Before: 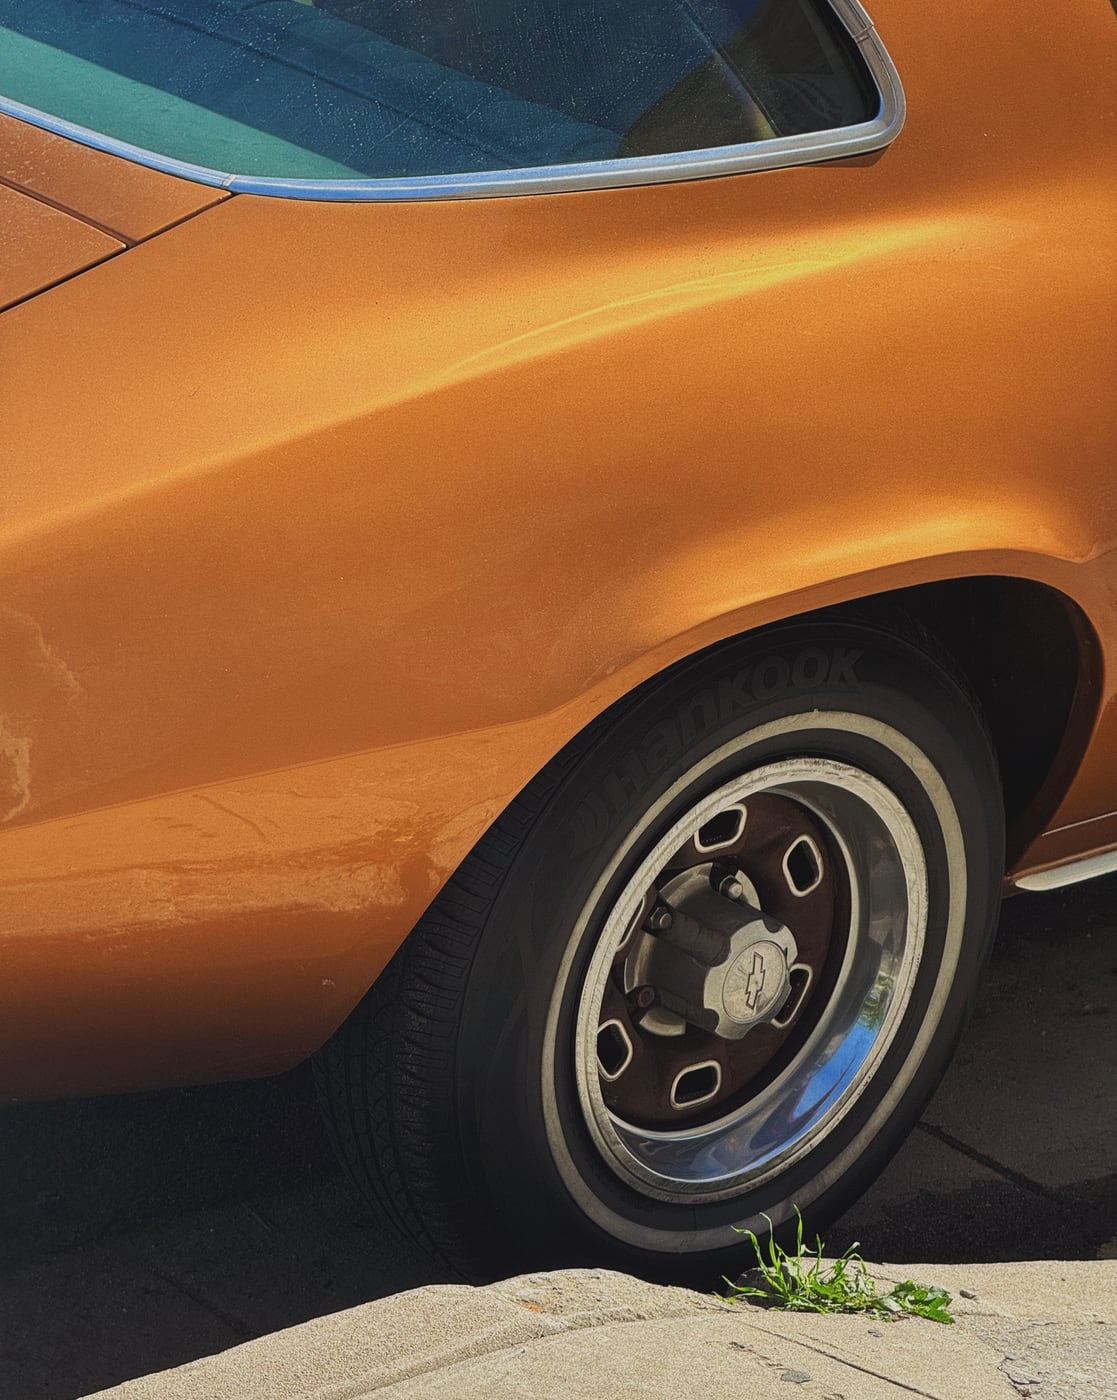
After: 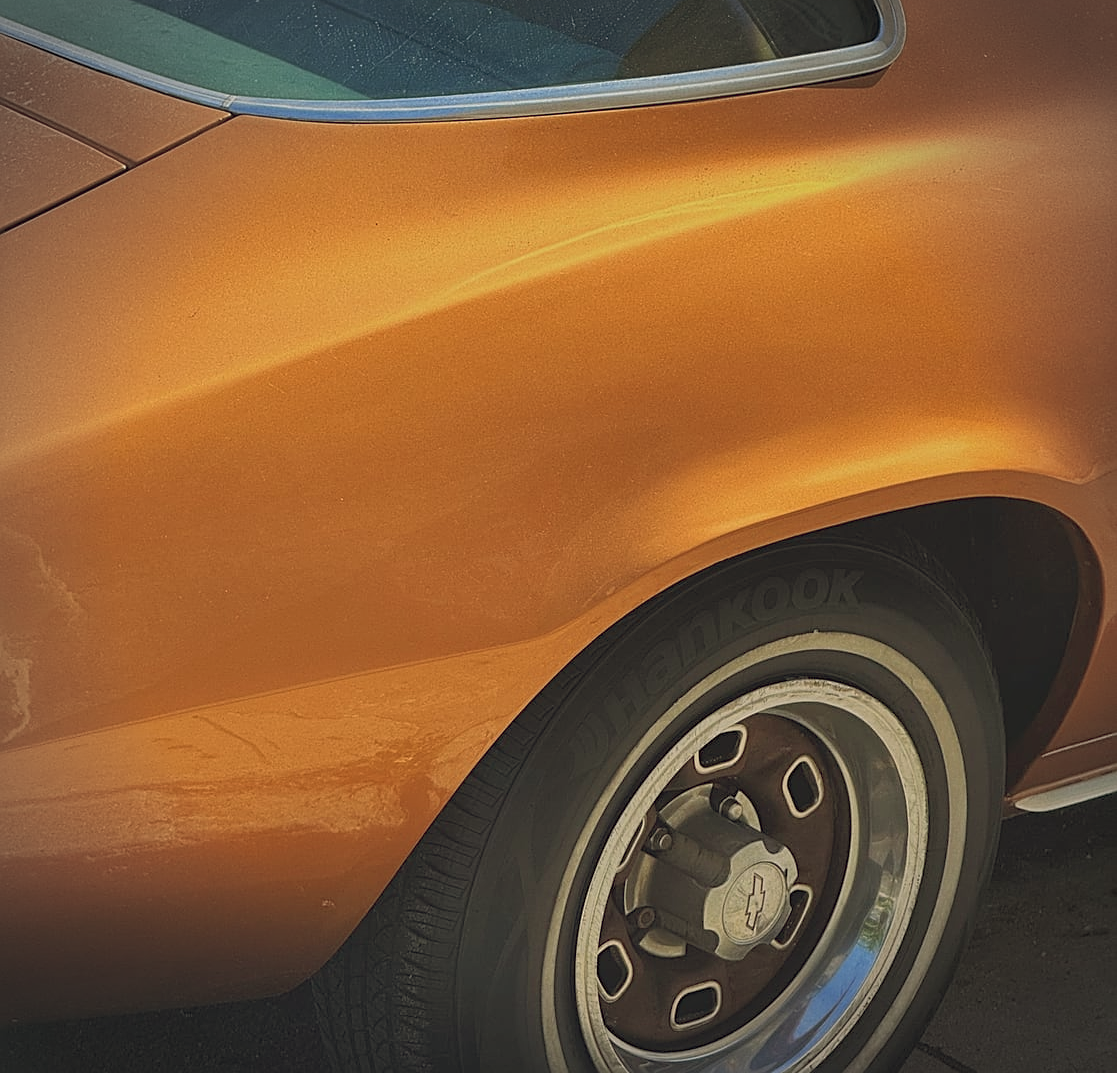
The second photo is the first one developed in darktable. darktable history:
color correction: highlights a* -2.73, highlights b* -2.09, shadows a* 2.41, shadows b* 2.73
crop: top 5.667%, bottom 17.637%
color balance: mode lift, gamma, gain (sRGB), lift [1.04, 1, 1, 0.97], gamma [1.01, 1, 1, 0.97], gain [0.96, 1, 1, 0.97]
shadows and highlights: on, module defaults
sharpen: on, module defaults
vignetting: automatic ratio true
color balance rgb: shadows lift › hue 87.51°, highlights gain › chroma 1.62%, highlights gain › hue 55.1°, global offset › chroma 0.06%, global offset › hue 253.66°, linear chroma grading › global chroma 0.5%
